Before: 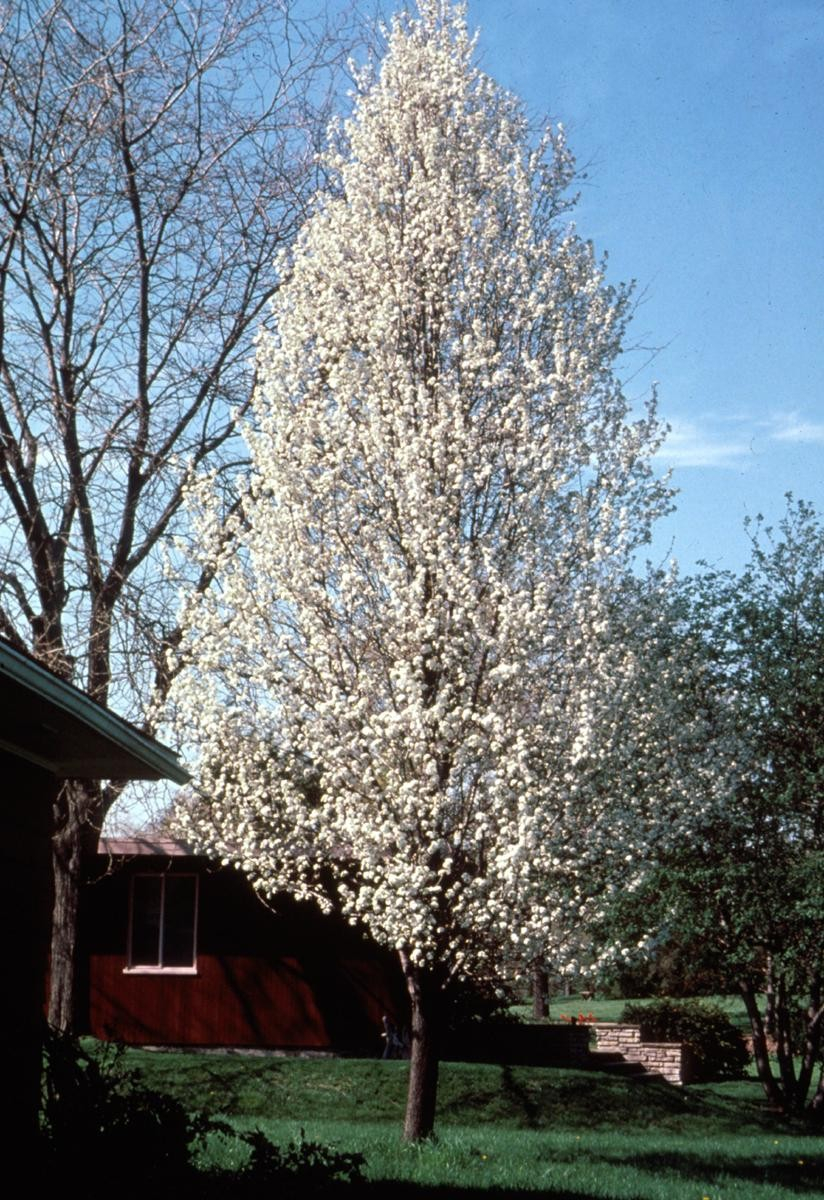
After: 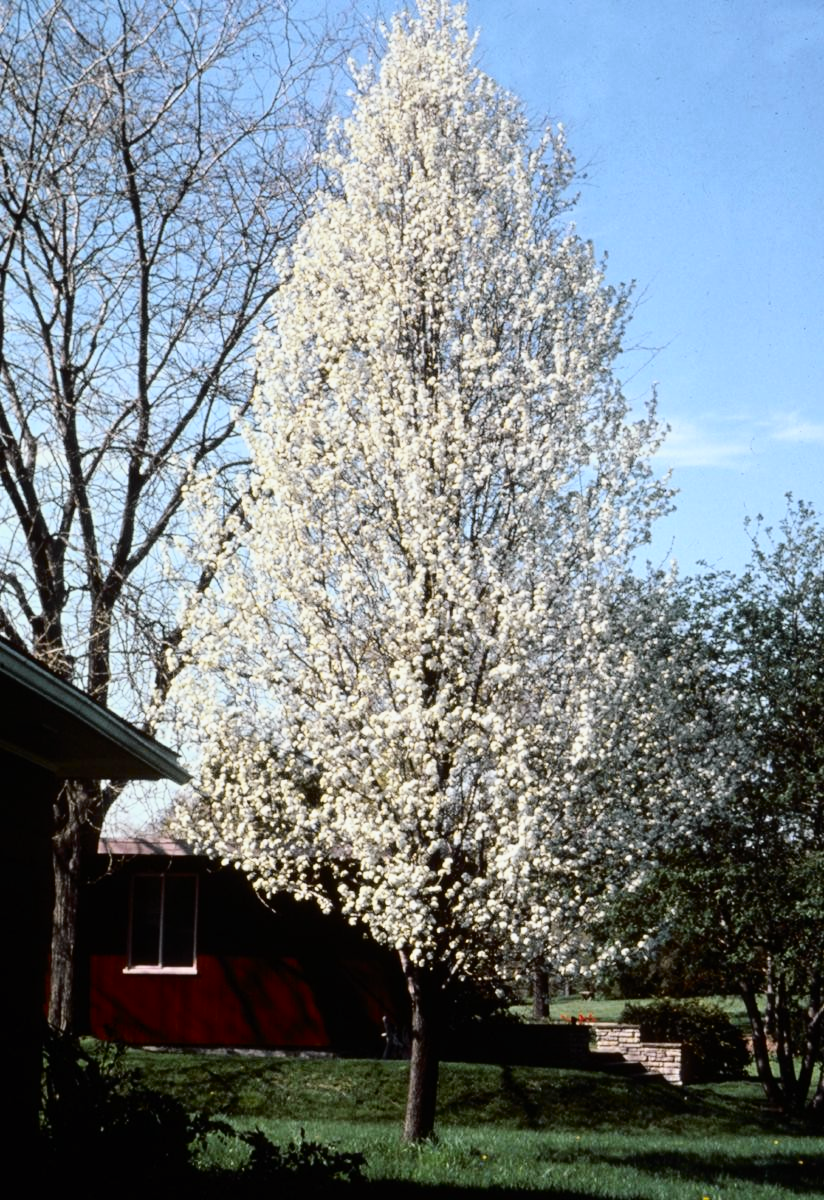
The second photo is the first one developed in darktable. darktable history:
tone curve: curves: ch0 [(0, 0) (0.136, 0.084) (0.346, 0.366) (0.489, 0.559) (0.66, 0.748) (0.849, 0.902) (1, 0.974)]; ch1 [(0, 0) (0.353, 0.344) (0.45, 0.46) (0.498, 0.498) (0.521, 0.512) (0.563, 0.559) (0.592, 0.605) (0.641, 0.673) (1, 1)]; ch2 [(0, 0) (0.333, 0.346) (0.375, 0.375) (0.424, 0.43) (0.476, 0.492) (0.502, 0.502) (0.524, 0.531) (0.579, 0.61) (0.612, 0.644) (0.641, 0.722) (1, 1)], color space Lab, independent channels, preserve colors none
white balance: red 0.988, blue 1.017
